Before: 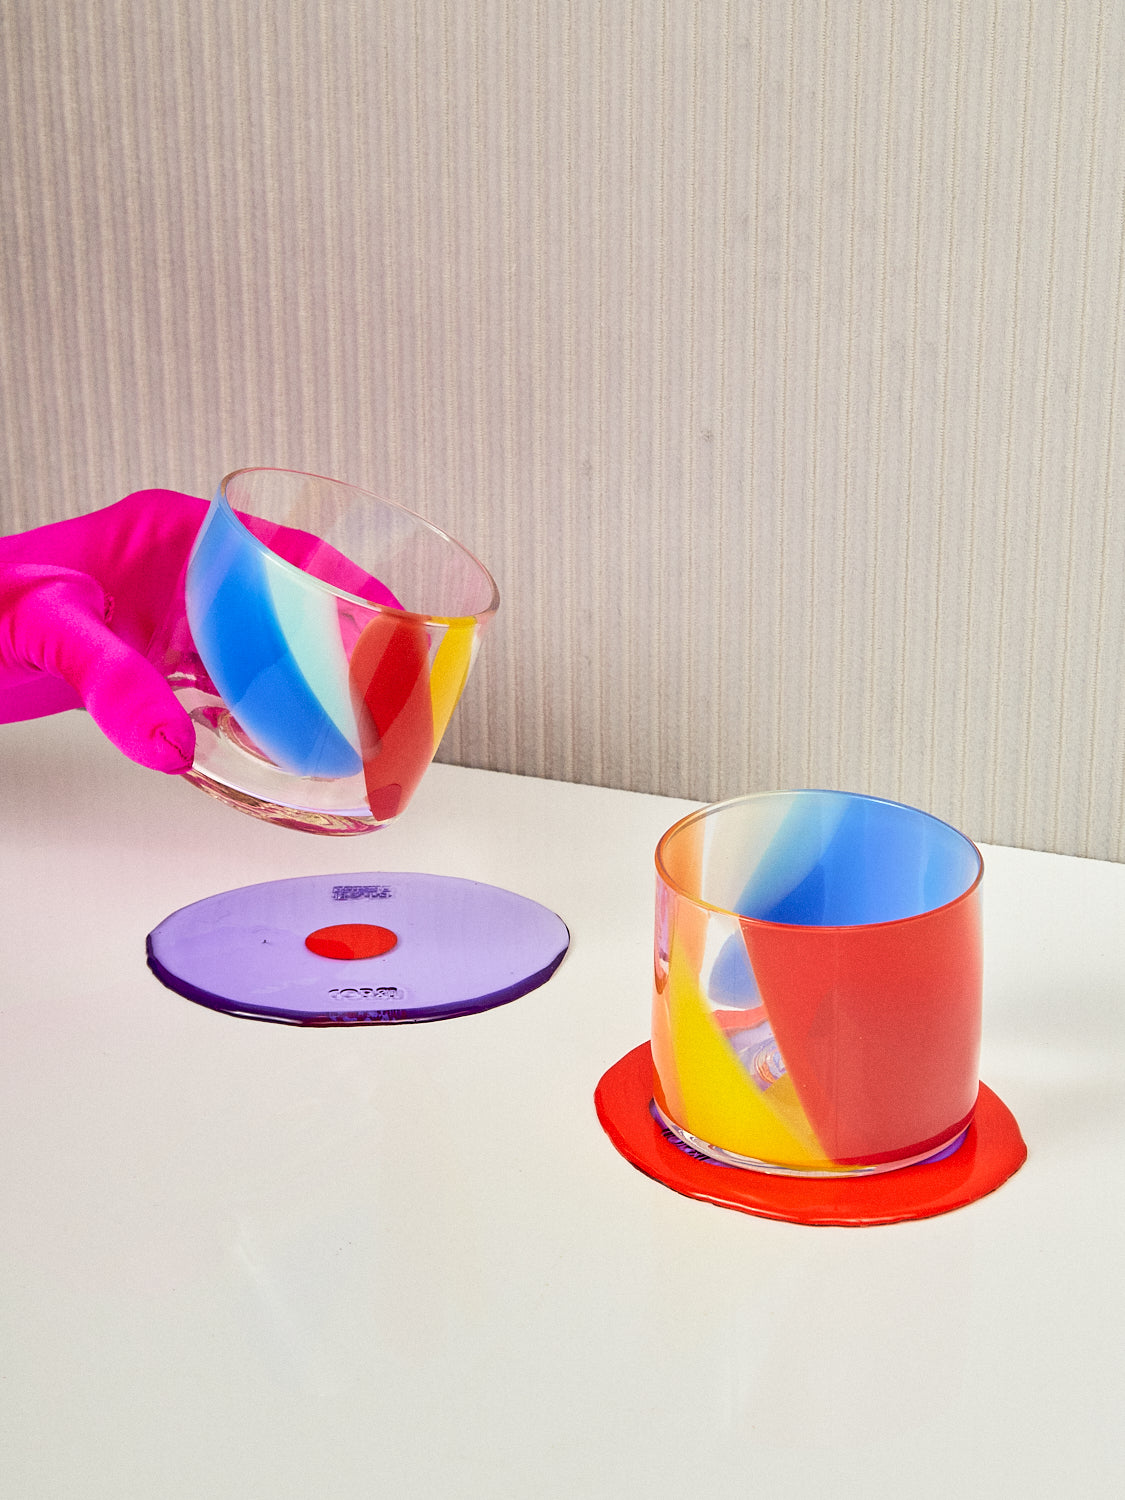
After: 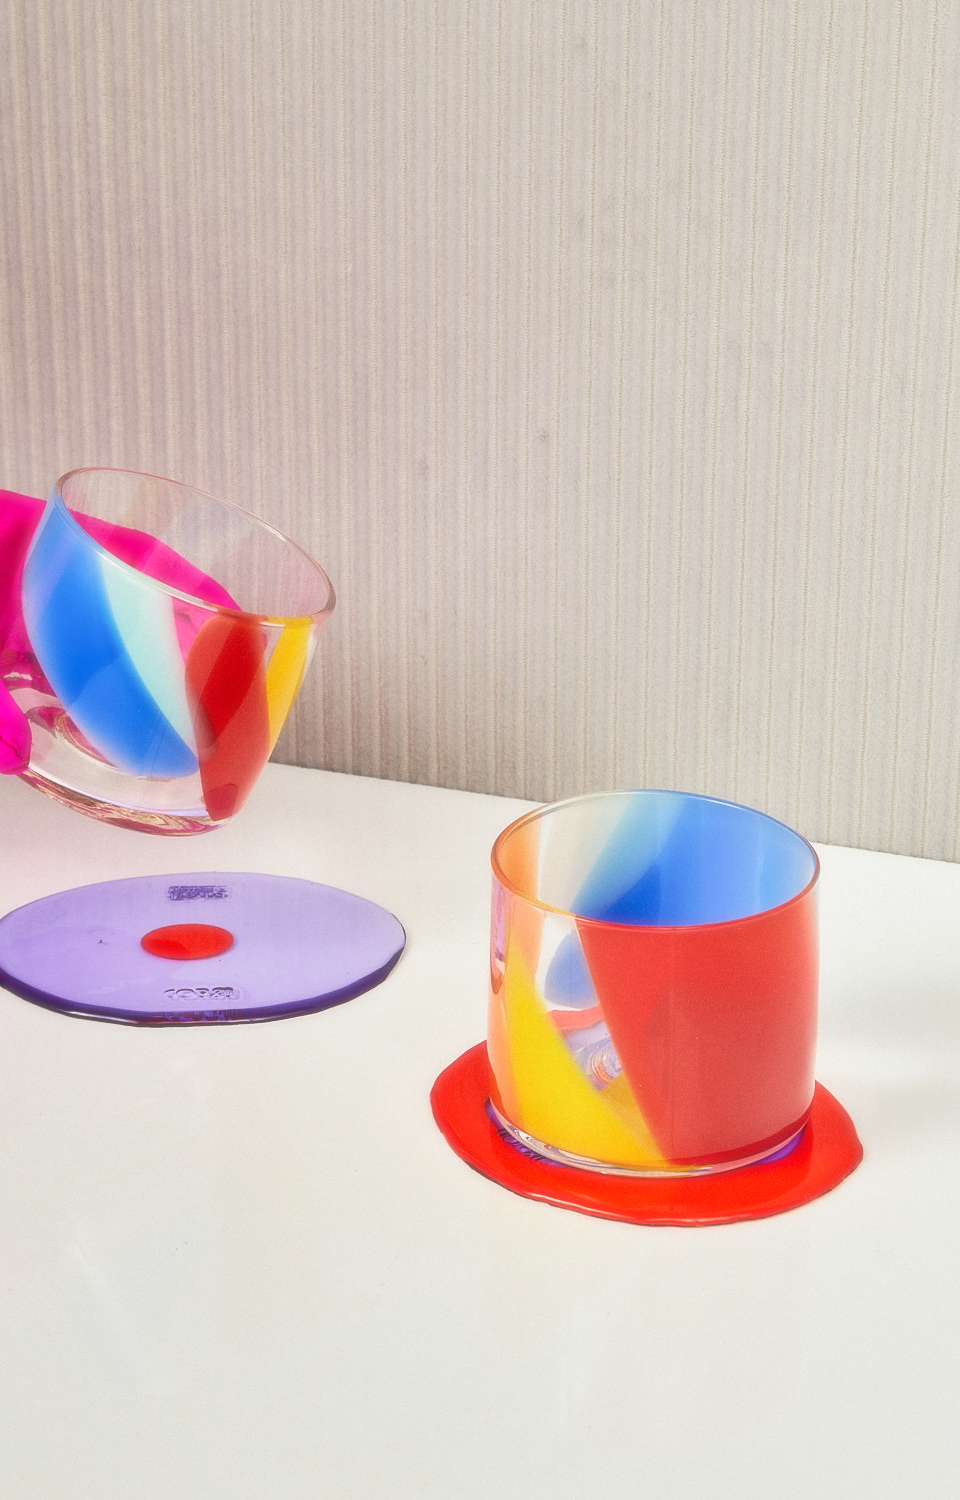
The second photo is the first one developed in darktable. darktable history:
crop and rotate: left 14.584%
soften: size 19.52%, mix 20.32%
